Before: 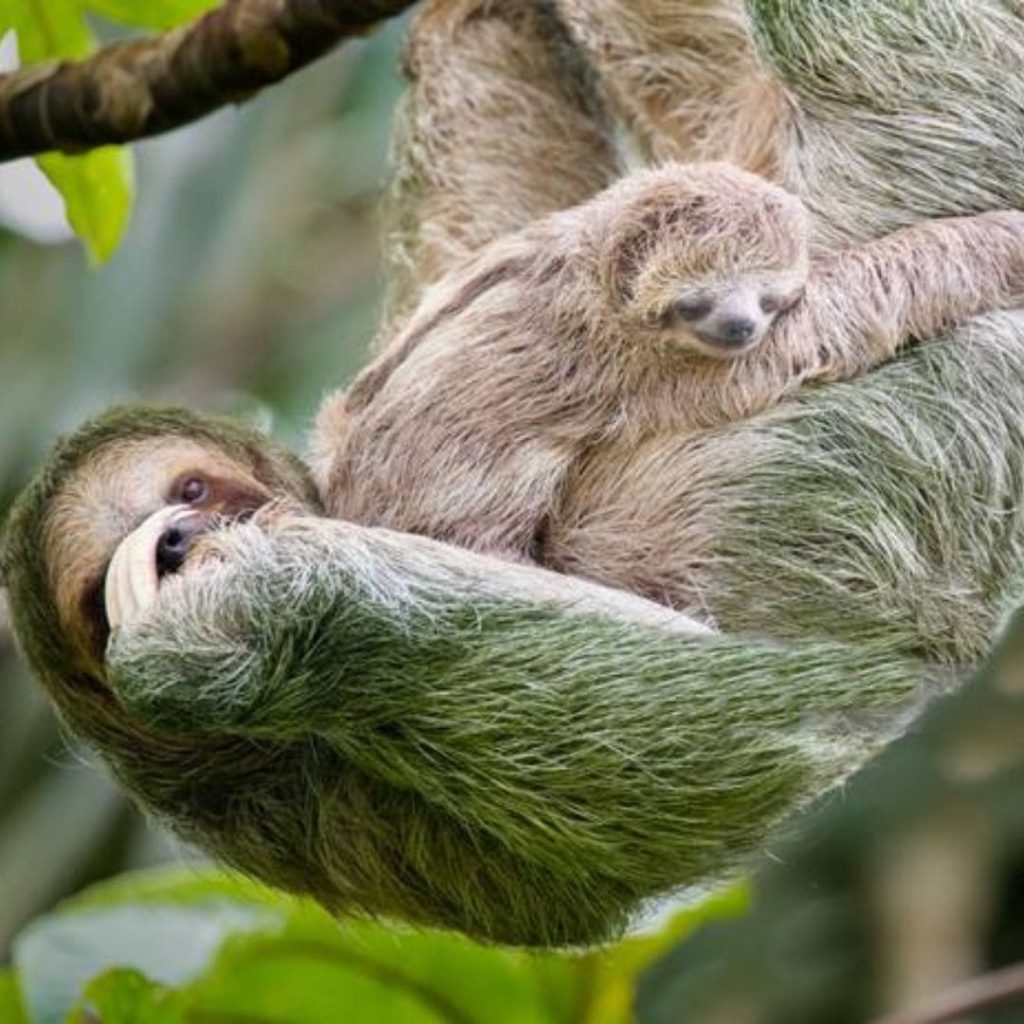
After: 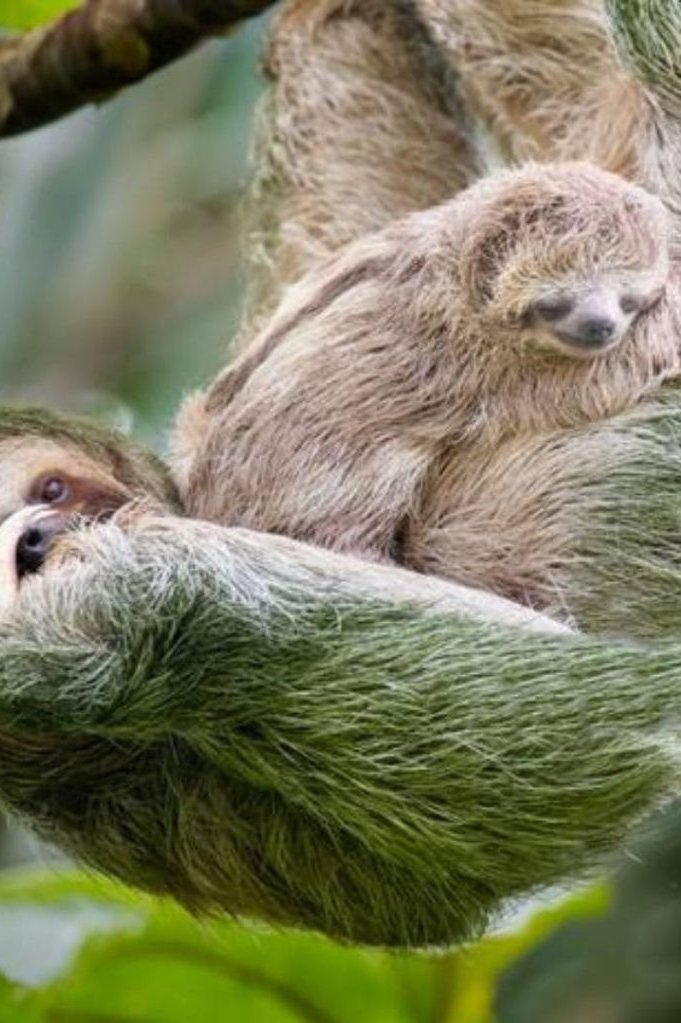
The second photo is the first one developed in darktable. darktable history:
crop and rotate: left 13.75%, right 19.657%
